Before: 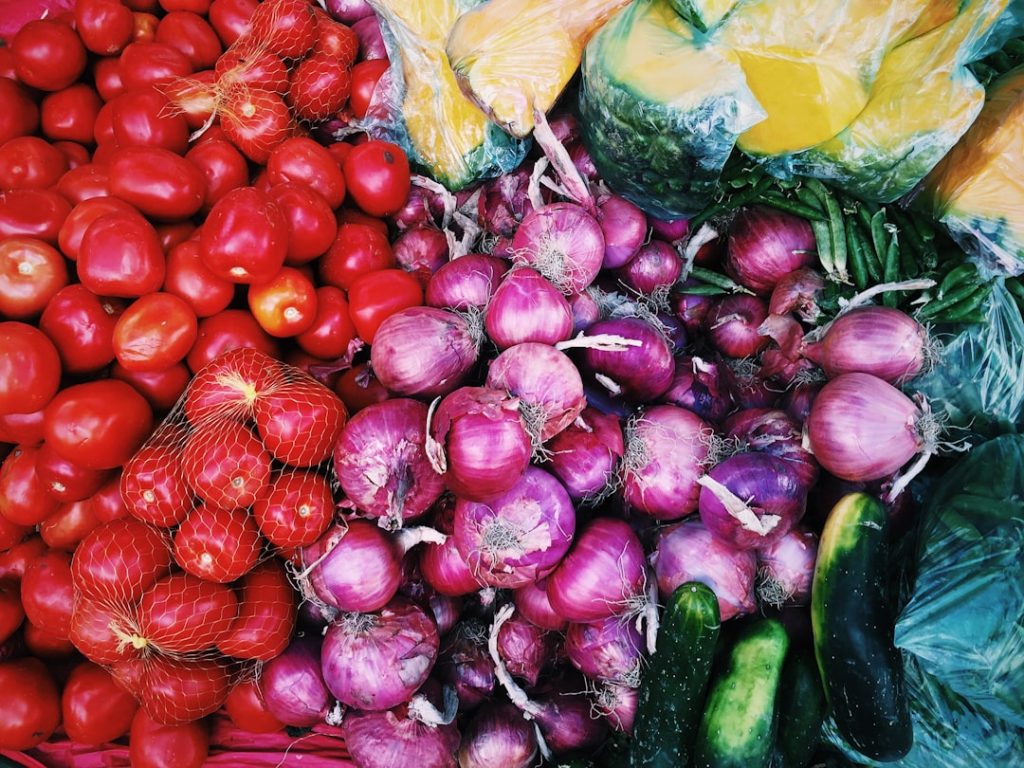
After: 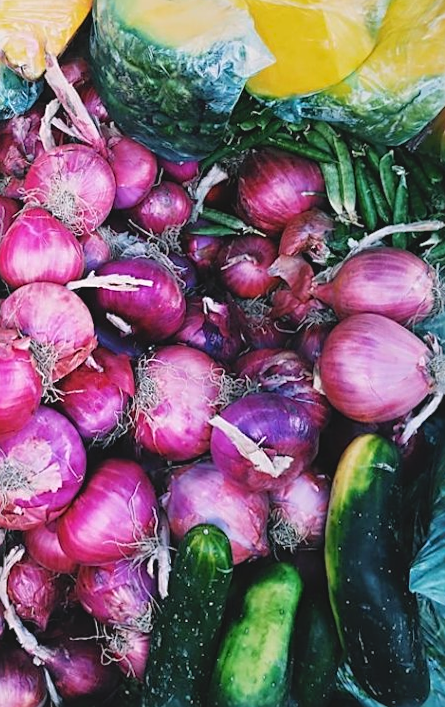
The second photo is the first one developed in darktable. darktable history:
sharpen: on, module defaults
tone equalizer: on, module defaults
crop: left 47.628%, top 6.643%, right 7.874%
rotate and perspective: rotation 0.226°, lens shift (vertical) -0.042, crop left 0.023, crop right 0.982, crop top 0.006, crop bottom 0.994
contrast brightness saturation: contrast -0.1, brightness 0.05, saturation 0.08
